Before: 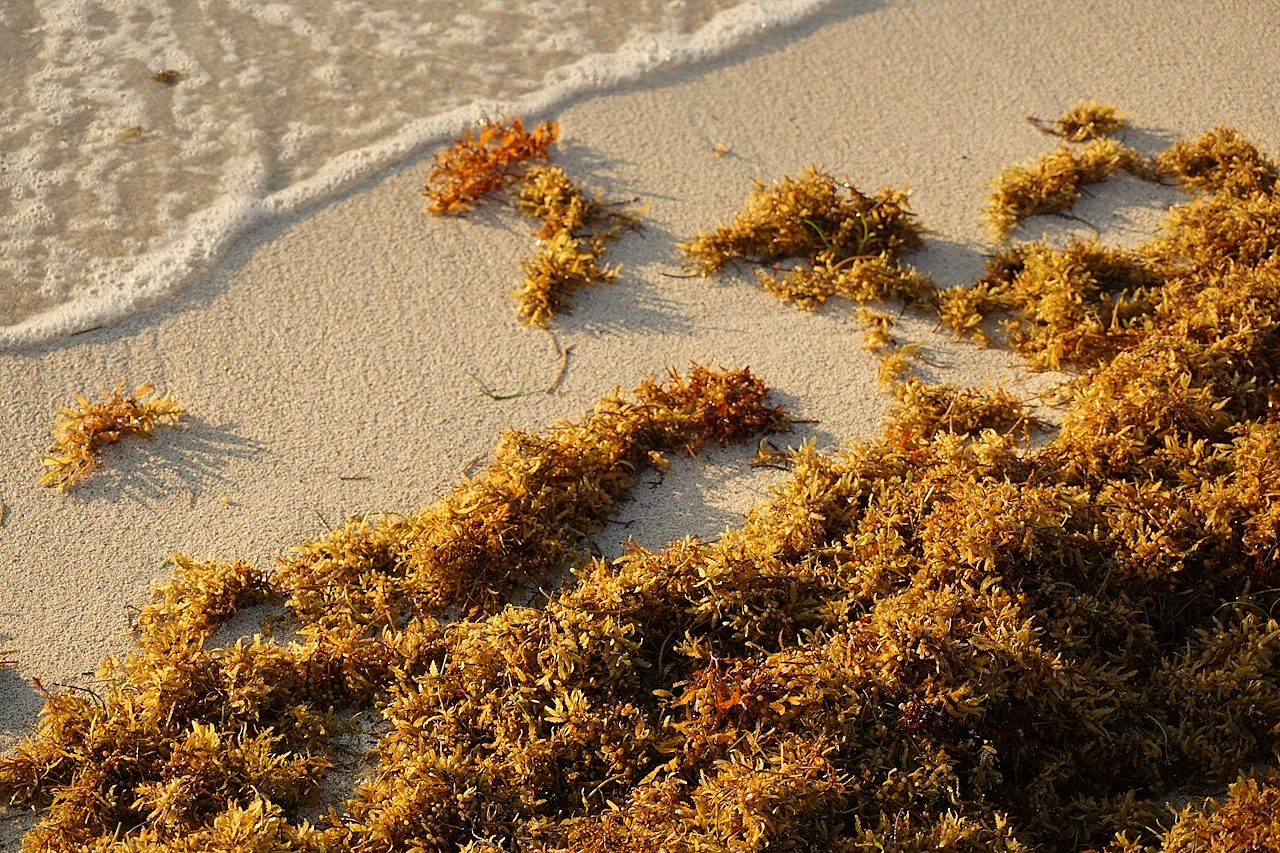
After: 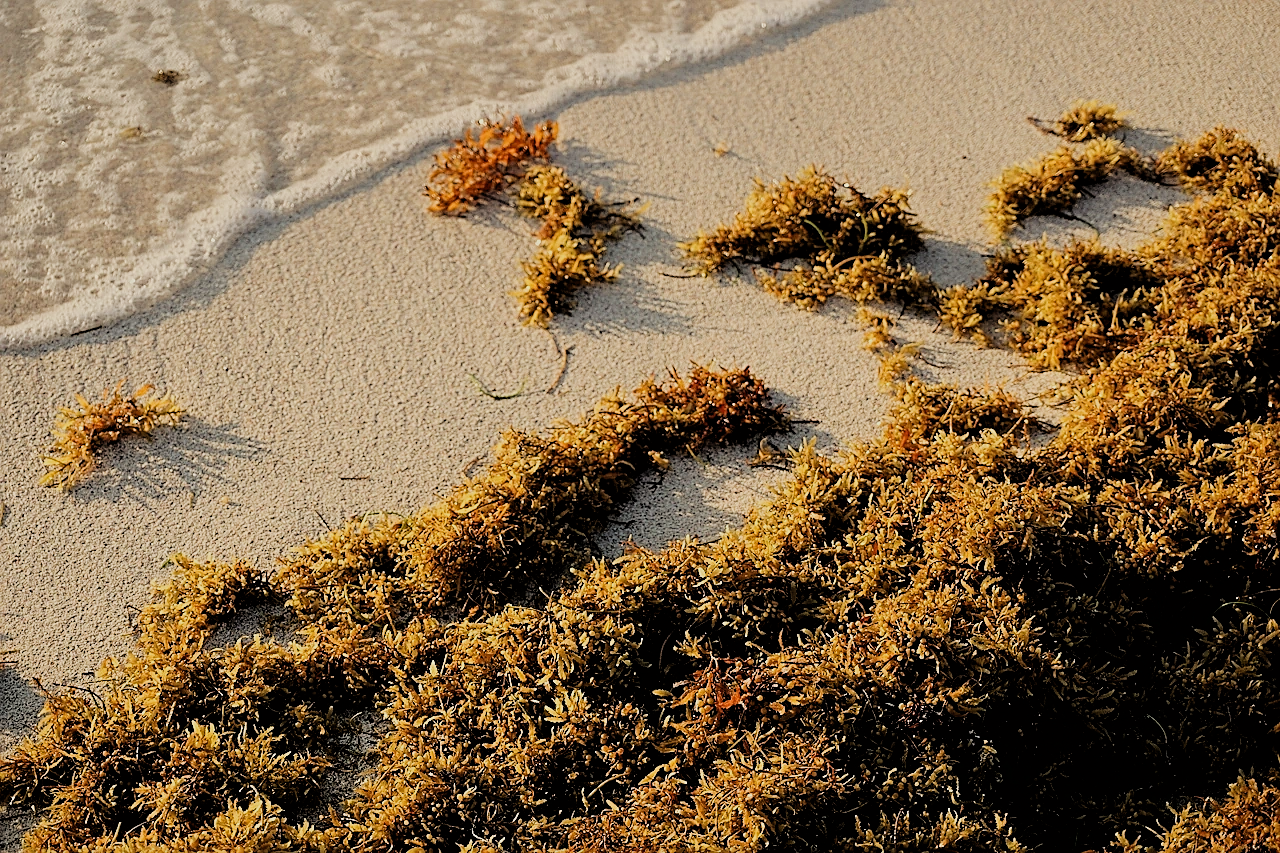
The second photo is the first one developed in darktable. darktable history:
filmic rgb: black relative exposure -2.97 EV, white relative exposure 4.56 EV, hardness 1.73, contrast 1.255
sharpen: on, module defaults
